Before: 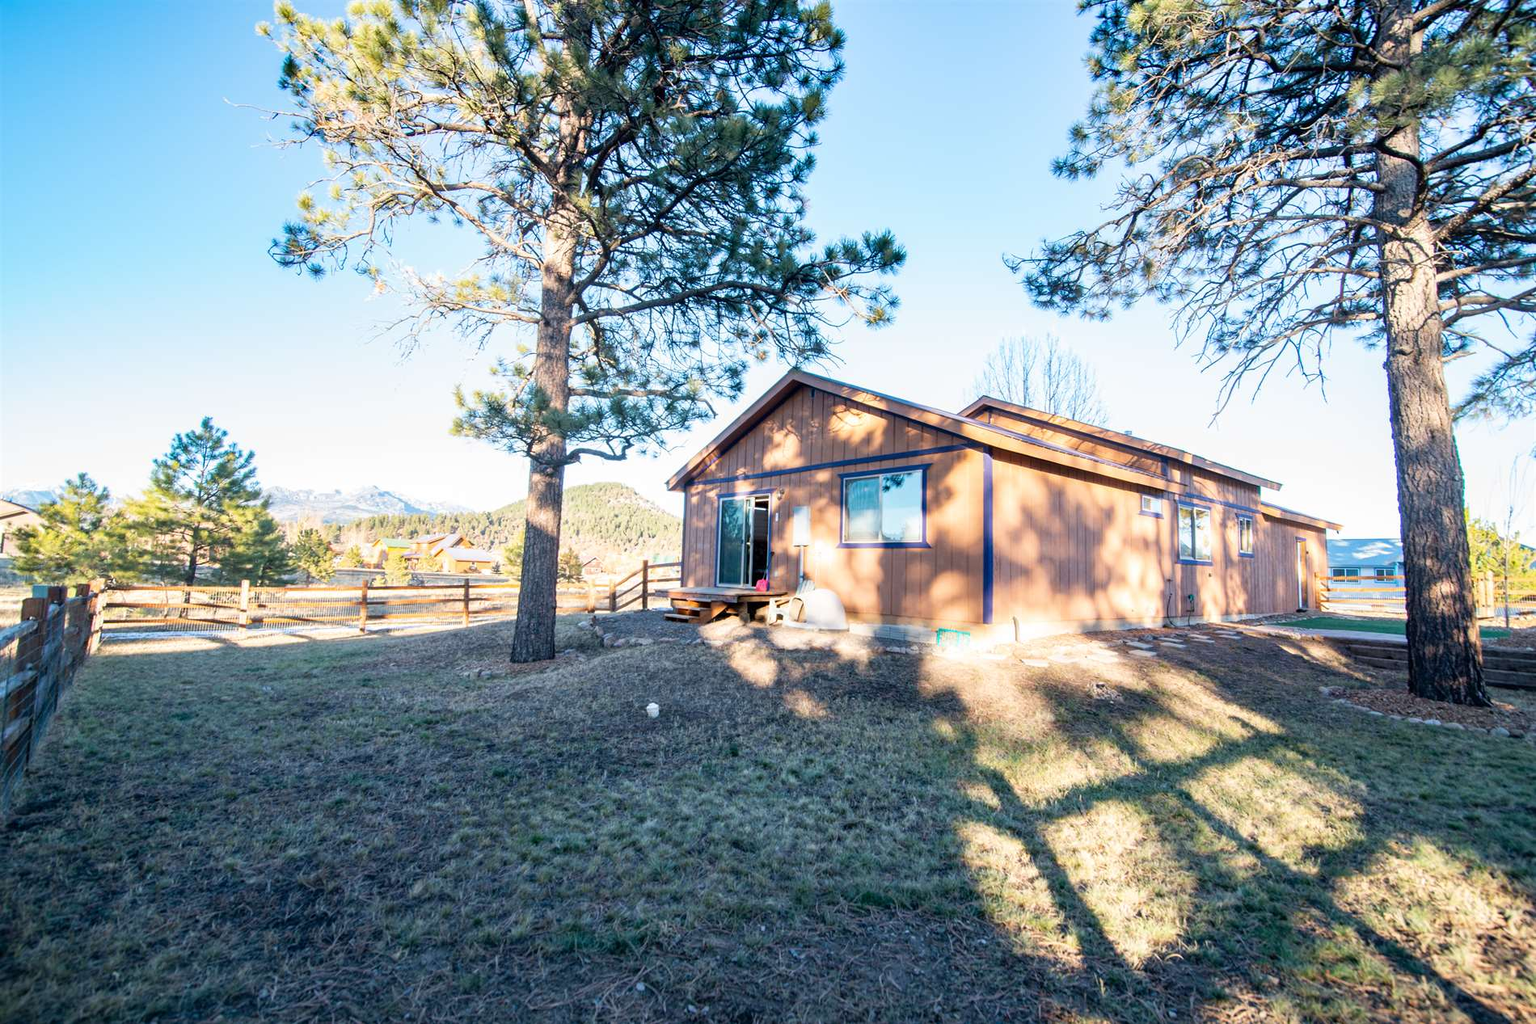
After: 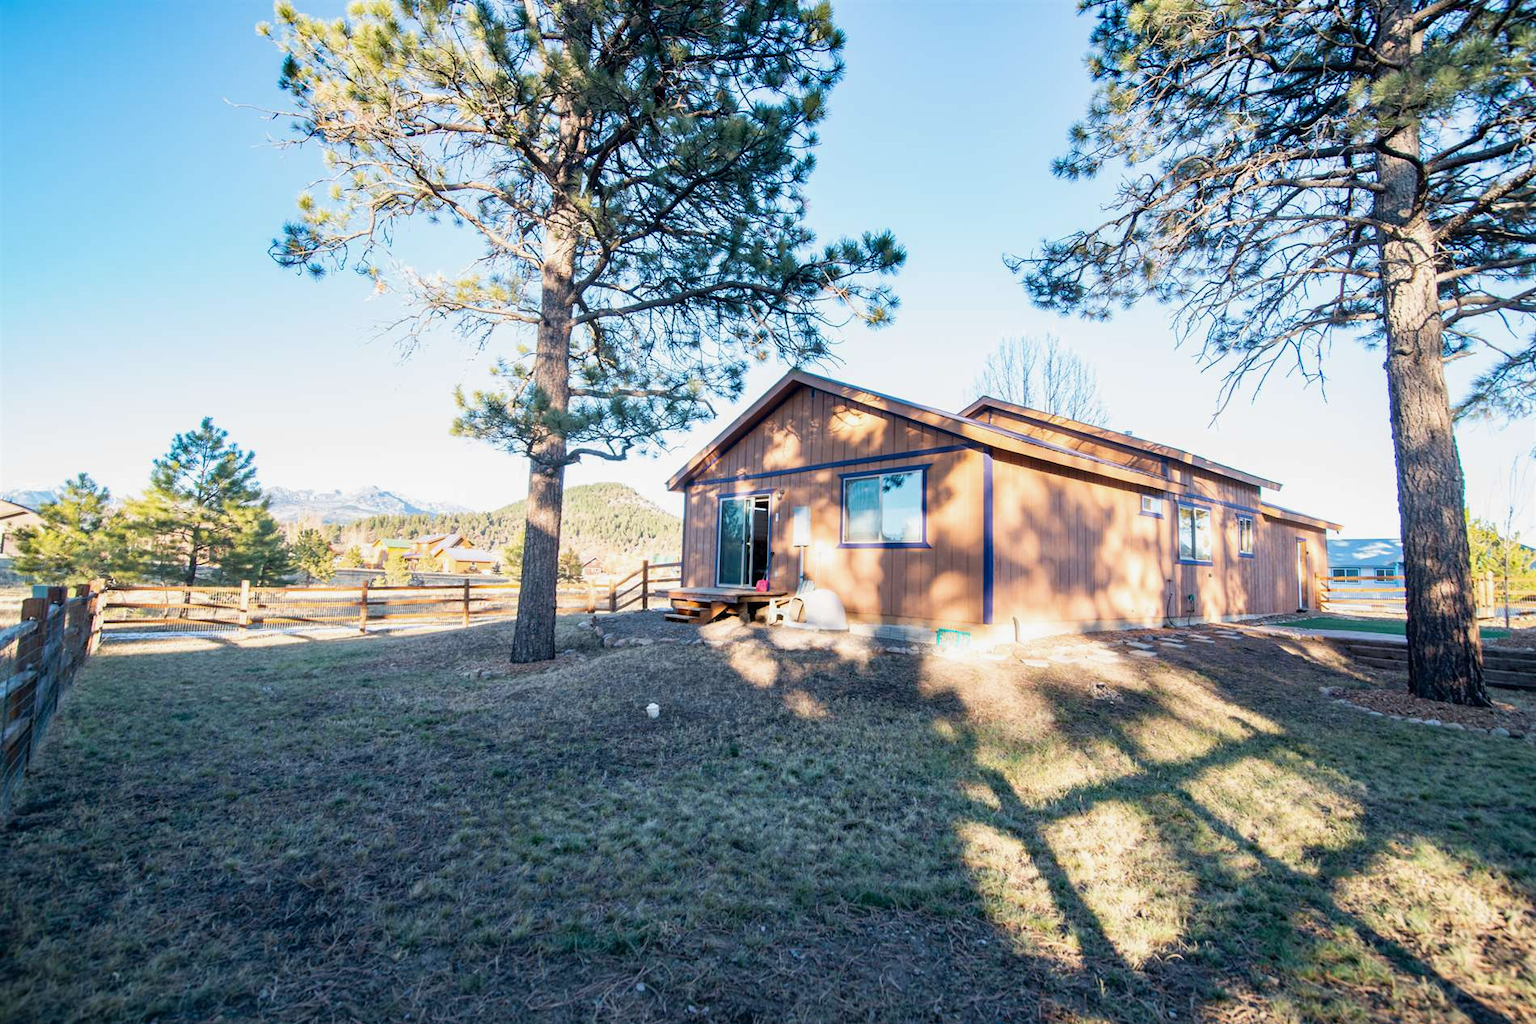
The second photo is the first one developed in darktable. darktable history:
tone equalizer: edges refinement/feathering 500, mask exposure compensation -1.57 EV, preserve details no
exposure: exposure -0.109 EV, compensate highlight preservation false
